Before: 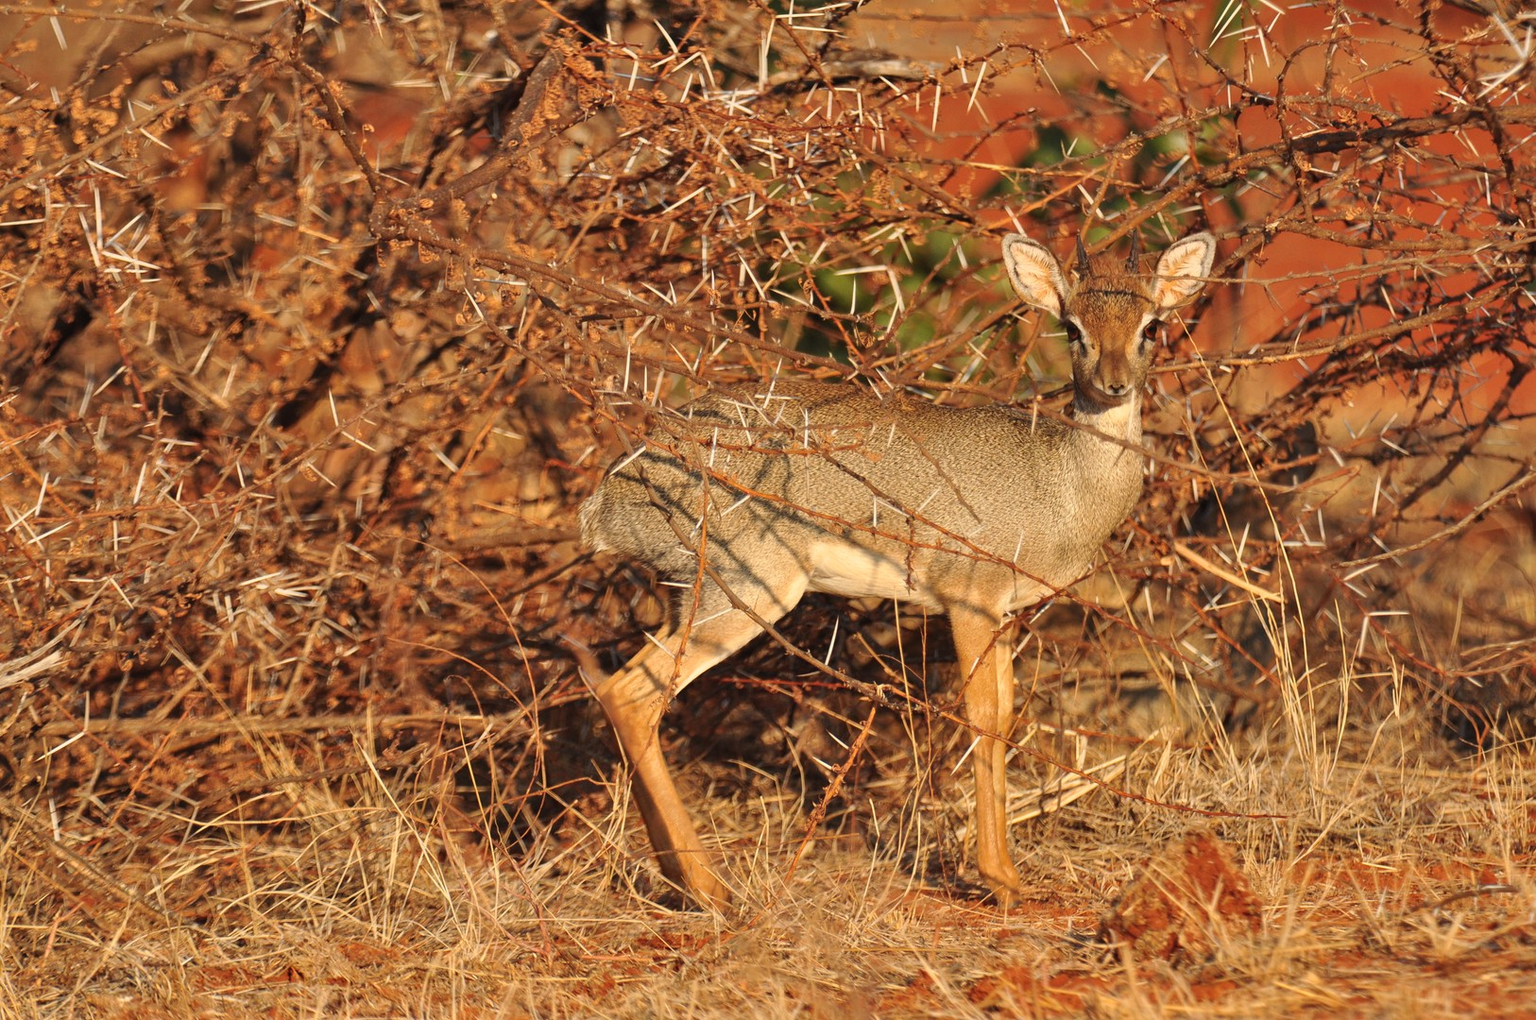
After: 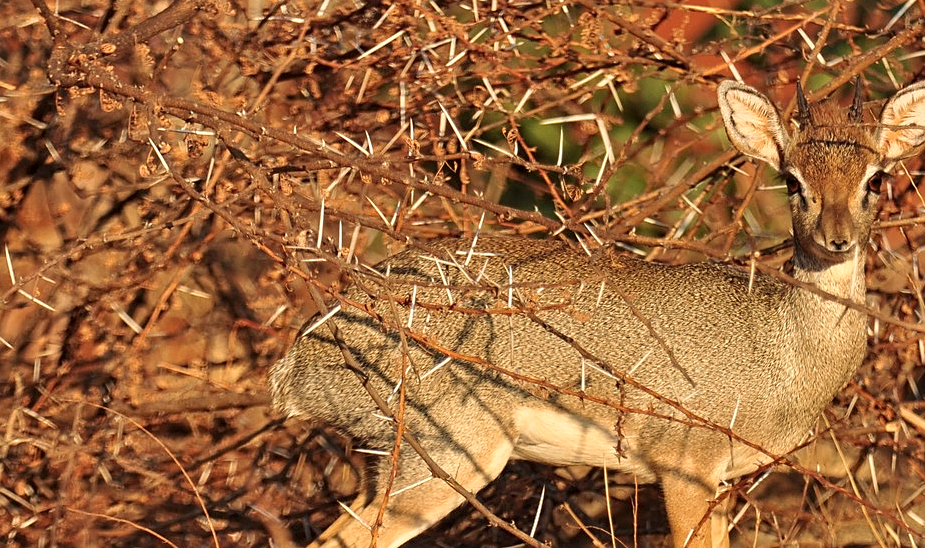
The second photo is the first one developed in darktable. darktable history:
contrast equalizer: octaves 7, y [[0.509, 0.514, 0.523, 0.542, 0.578, 0.603], [0.5 ×6], [0.509, 0.514, 0.523, 0.542, 0.578, 0.603], [0.001, 0.002, 0.003, 0.005, 0.01, 0.013], [0.001, 0.002, 0.003, 0.005, 0.01, 0.013]]
velvia: on, module defaults
sharpen: radius 1.299, amount 0.308, threshold 0.197
crop: left 21.149%, top 15.532%, right 21.918%, bottom 33.65%
